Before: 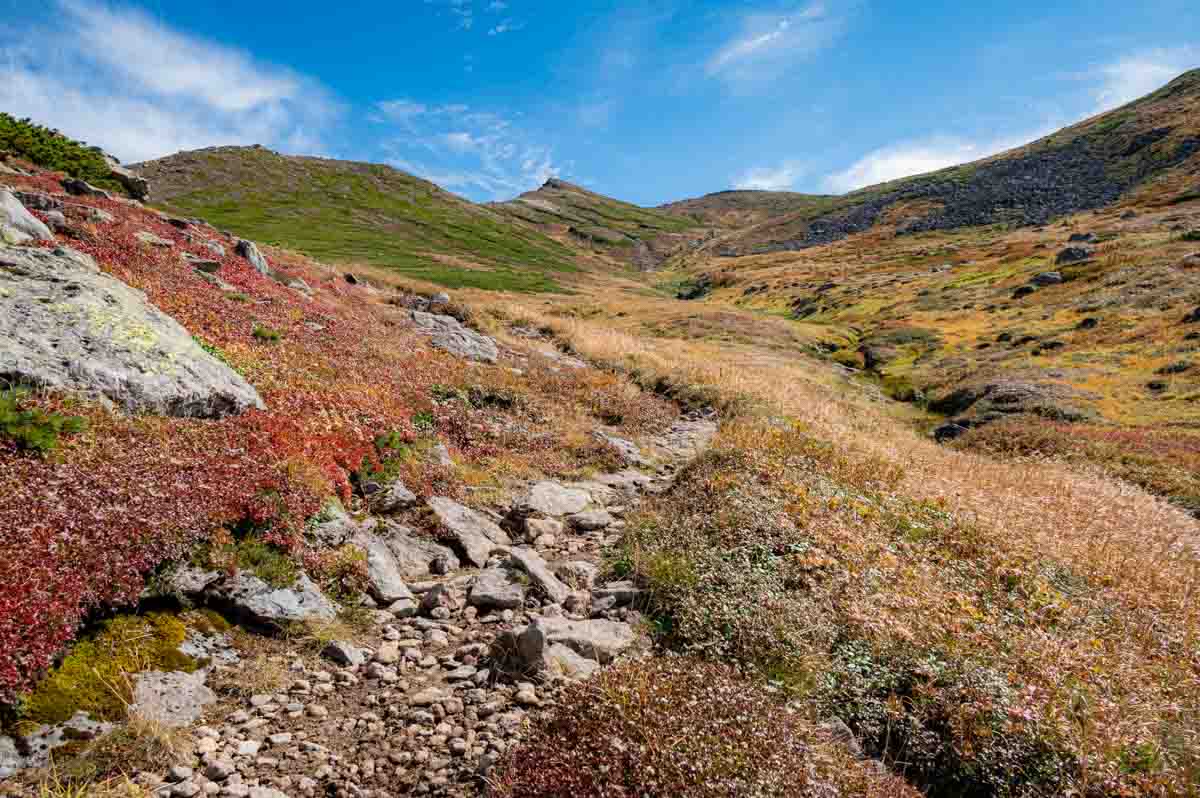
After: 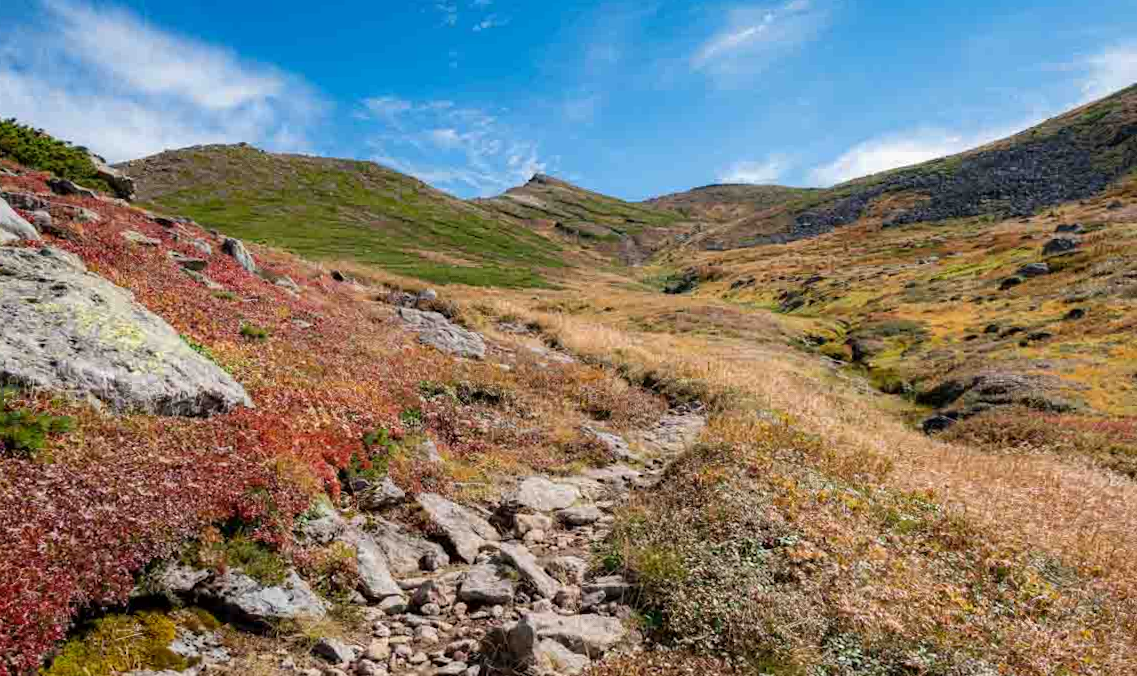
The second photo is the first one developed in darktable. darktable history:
crop and rotate: angle 0.516°, left 0.393%, right 3.508%, bottom 14.068%
